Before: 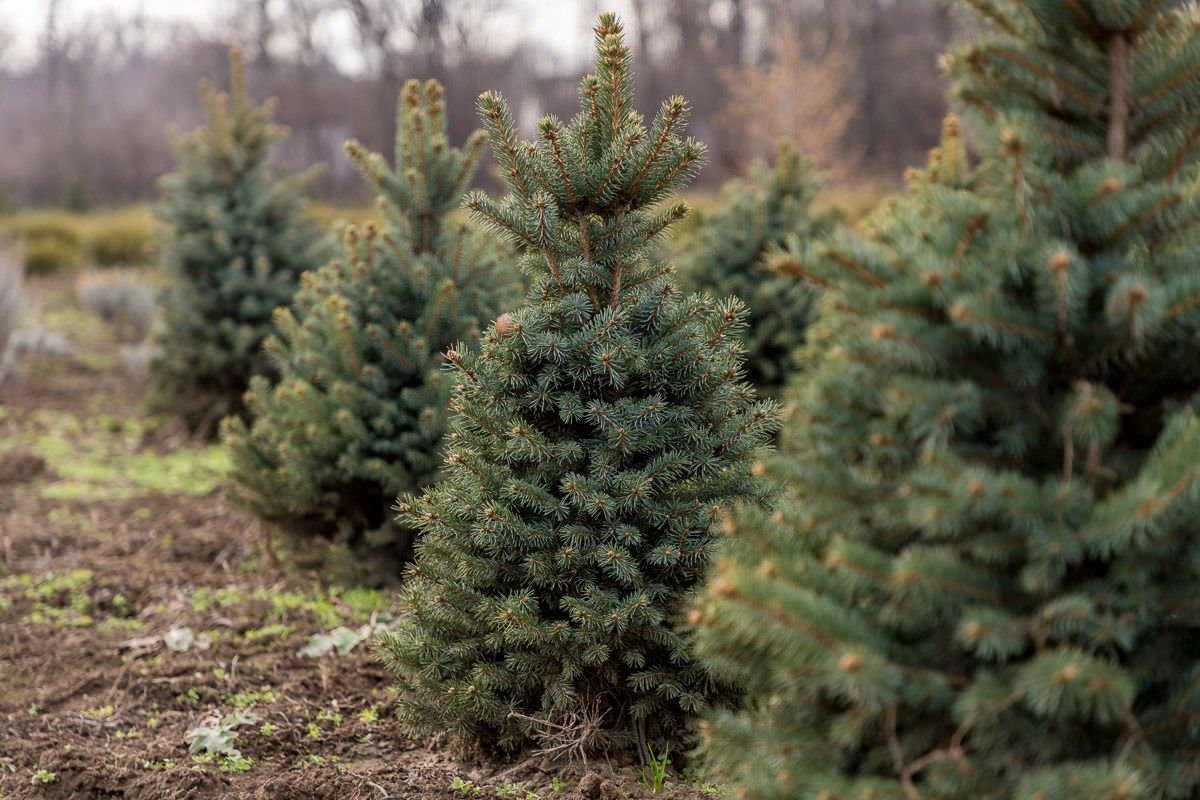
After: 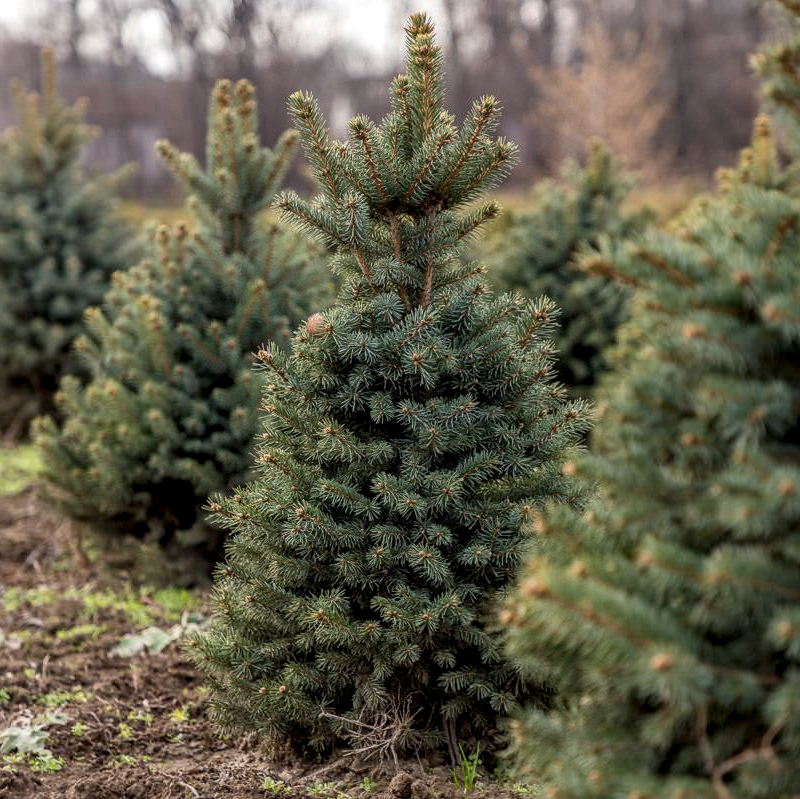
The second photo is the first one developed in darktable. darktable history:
local contrast: on, module defaults
crop and rotate: left 15.754%, right 17.579%
